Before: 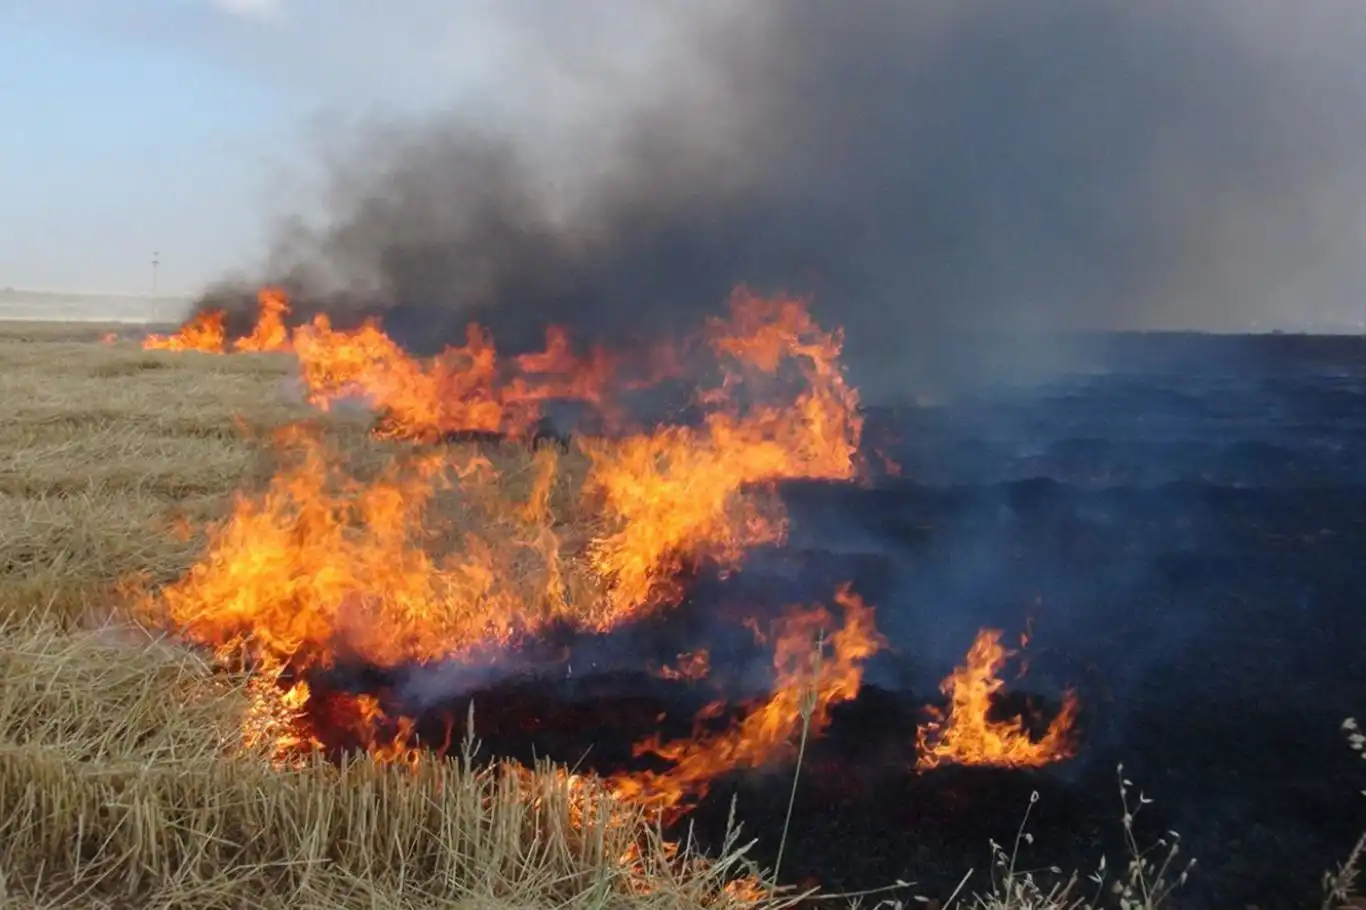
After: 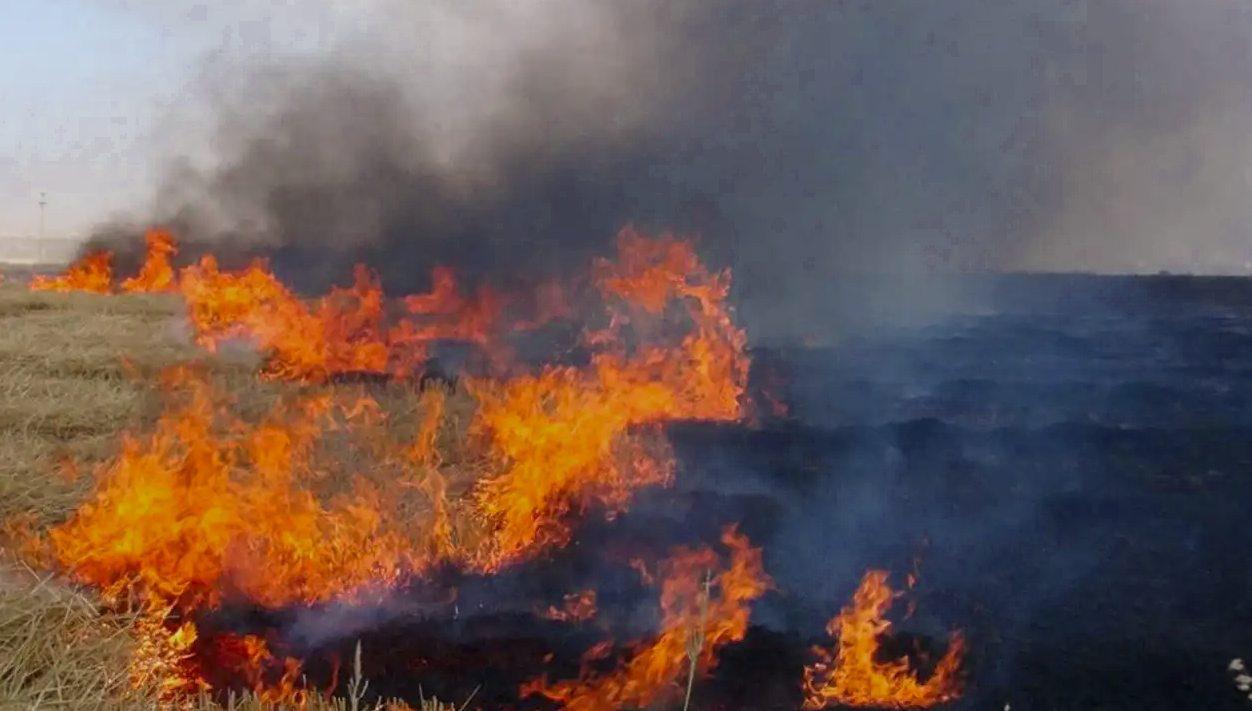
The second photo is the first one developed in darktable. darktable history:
local contrast: highlights 102%, shadows 98%, detail 119%, midtone range 0.2
crop: left 8.298%, top 6.526%, bottom 15.252%
color correction: highlights a* 3.91, highlights b* 5.09
color zones: curves: ch0 [(0.27, 0.396) (0.563, 0.504) (0.75, 0.5) (0.787, 0.307)]
